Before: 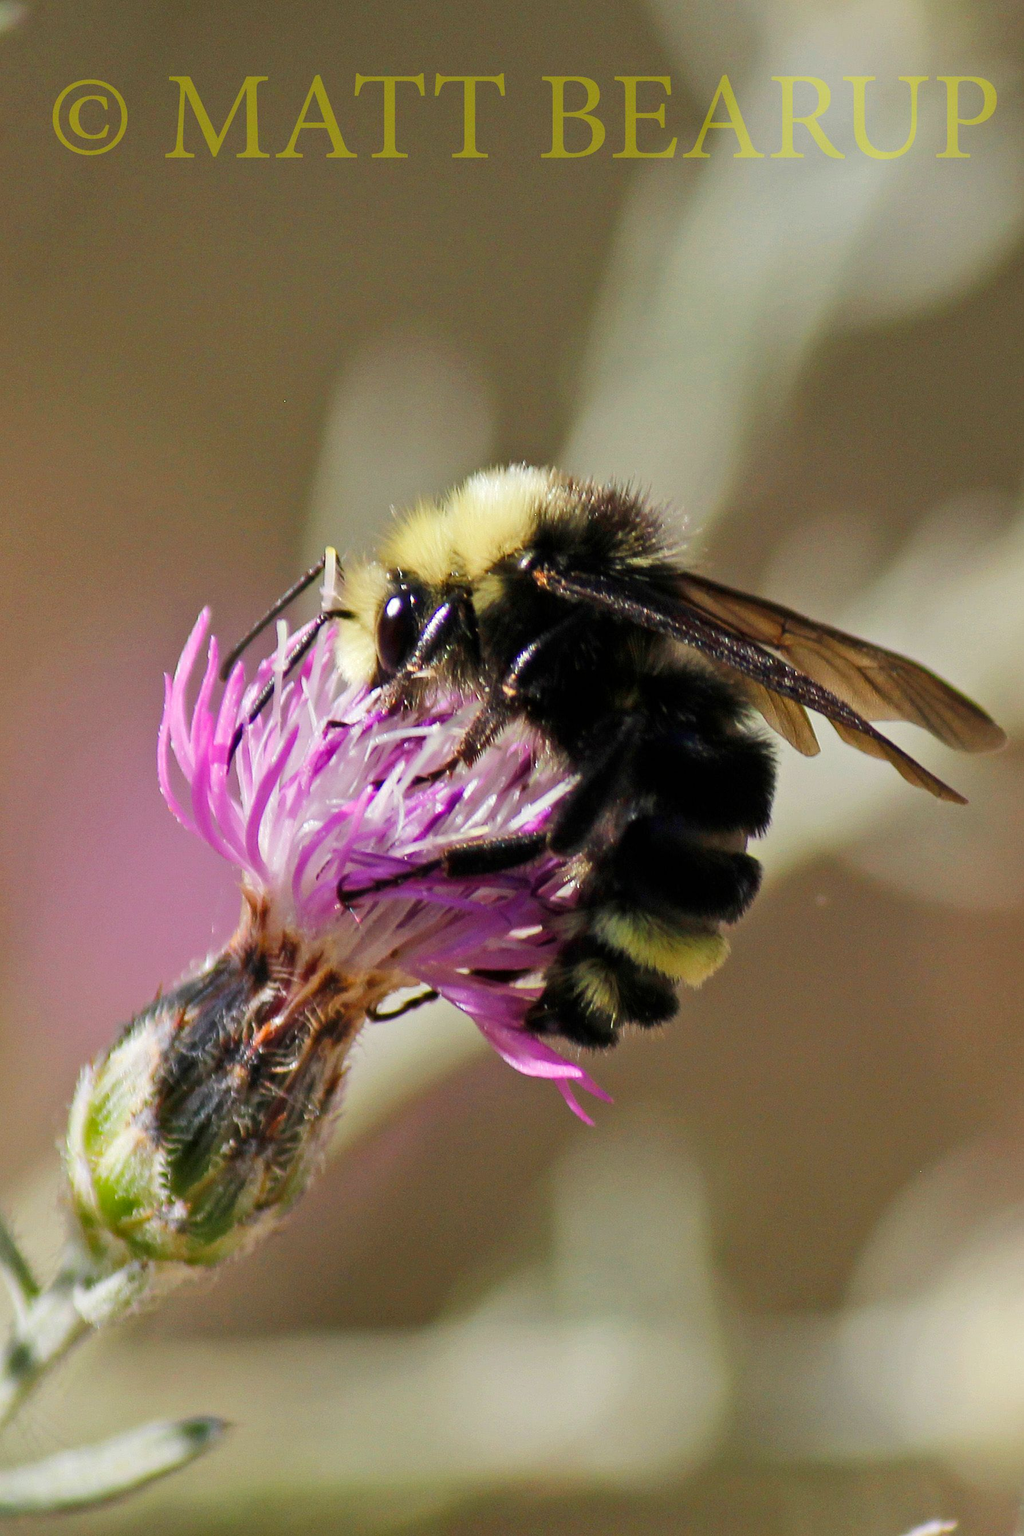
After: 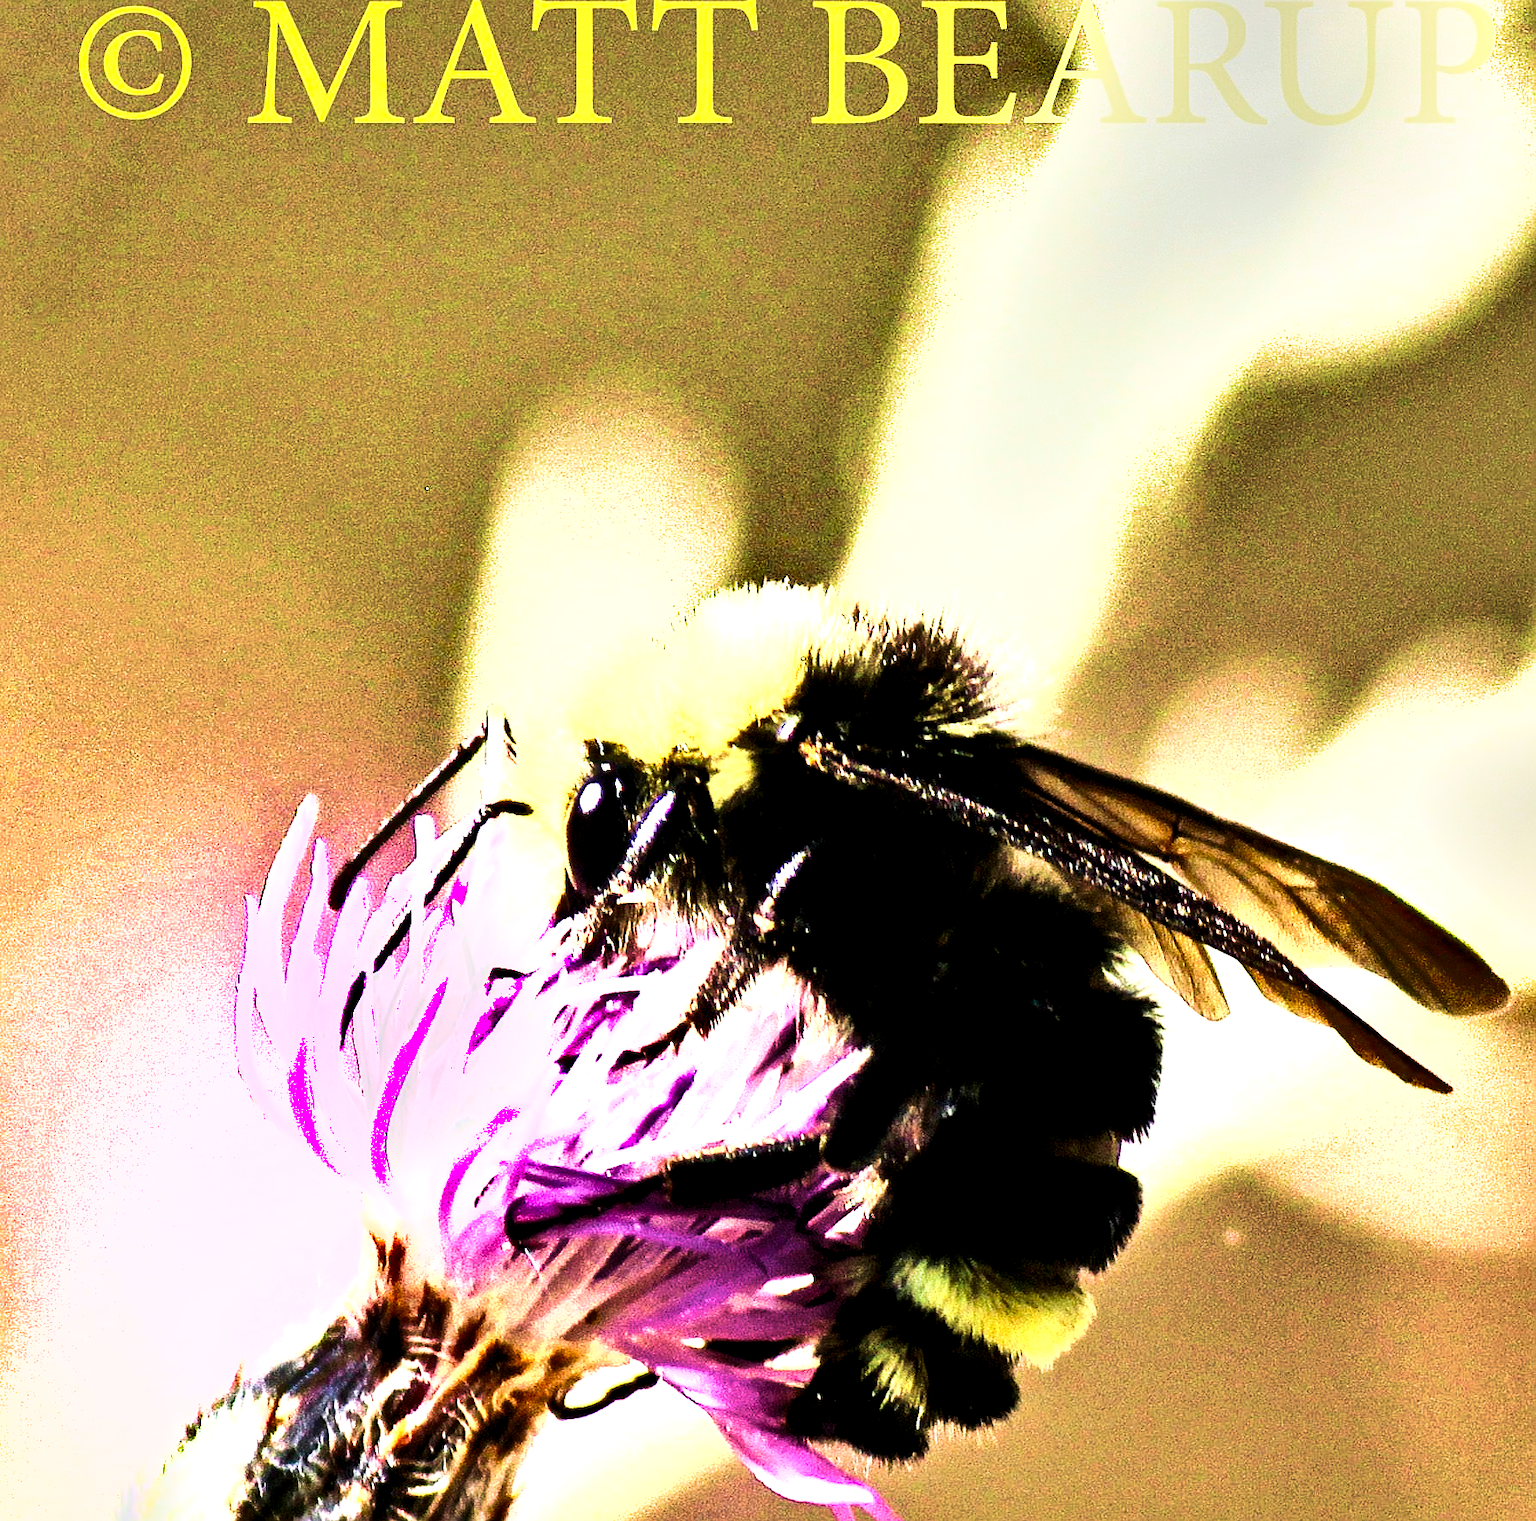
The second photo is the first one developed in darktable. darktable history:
crop and rotate: top 4.953%, bottom 28.991%
tone curve: curves: ch0 [(0, 0) (0.003, 0.147) (0.011, 0.147) (0.025, 0.147) (0.044, 0.147) (0.069, 0.147) (0.1, 0.15) (0.136, 0.158) (0.177, 0.174) (0.224, 0.198) (0.277, 0.241) (0.335, 0.292) (0.399, 0.361) (0.468, 0.452) (0.543, 0.568) (0.623, 0.679) (0.709, 0.793) (0.801, 0.886) (0.898, 0.966) (1, 1)], color space Lab, independent channels, preserve colors none
levels: levels [0.101, 0.578, 0.953]
exposure: black level correction 0.015, exposure 1.794 EV, compensate highlight preservation false
velvia: strength 73.47%
sharpen: on, module defaults
shadows and highlights: radius 108.94, shadows 24.05, highlights -58.48, low approximation 0.01, soften with gaussian
